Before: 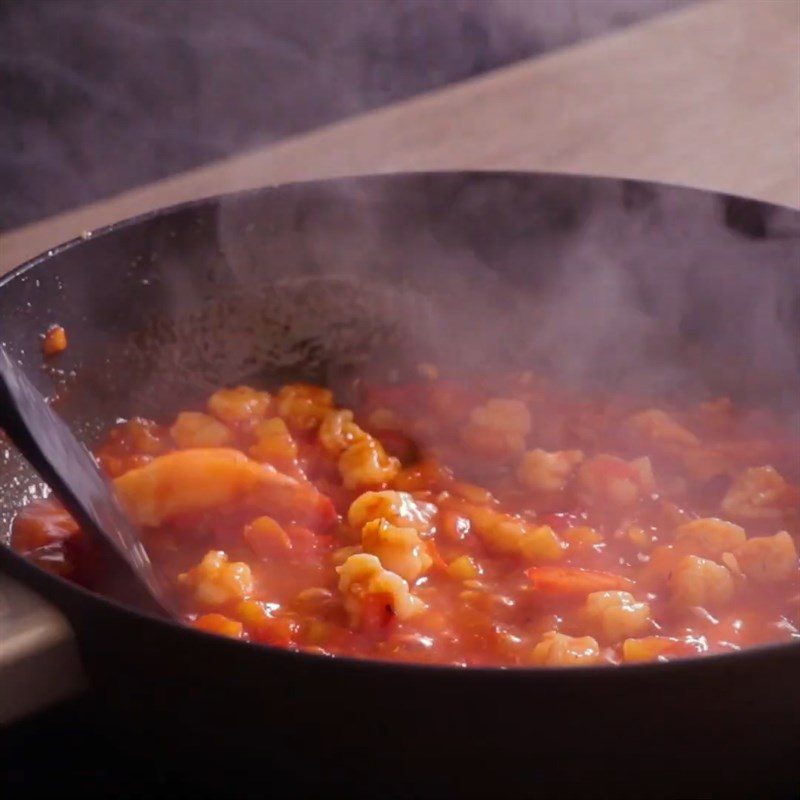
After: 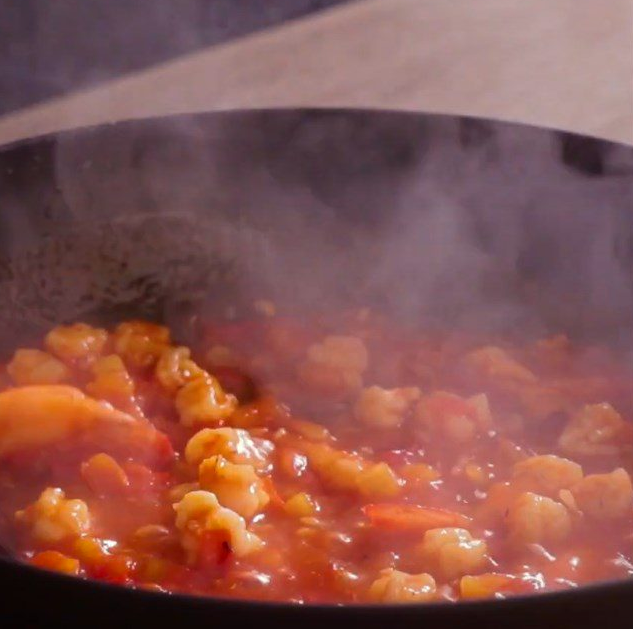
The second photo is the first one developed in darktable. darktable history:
crop and rotate: left 20.418%, top 7.954%, right 0.419%, bottom 13.344%
shadows and highlights: shadows -38.28, highlights 63.29, soften with gaussian
